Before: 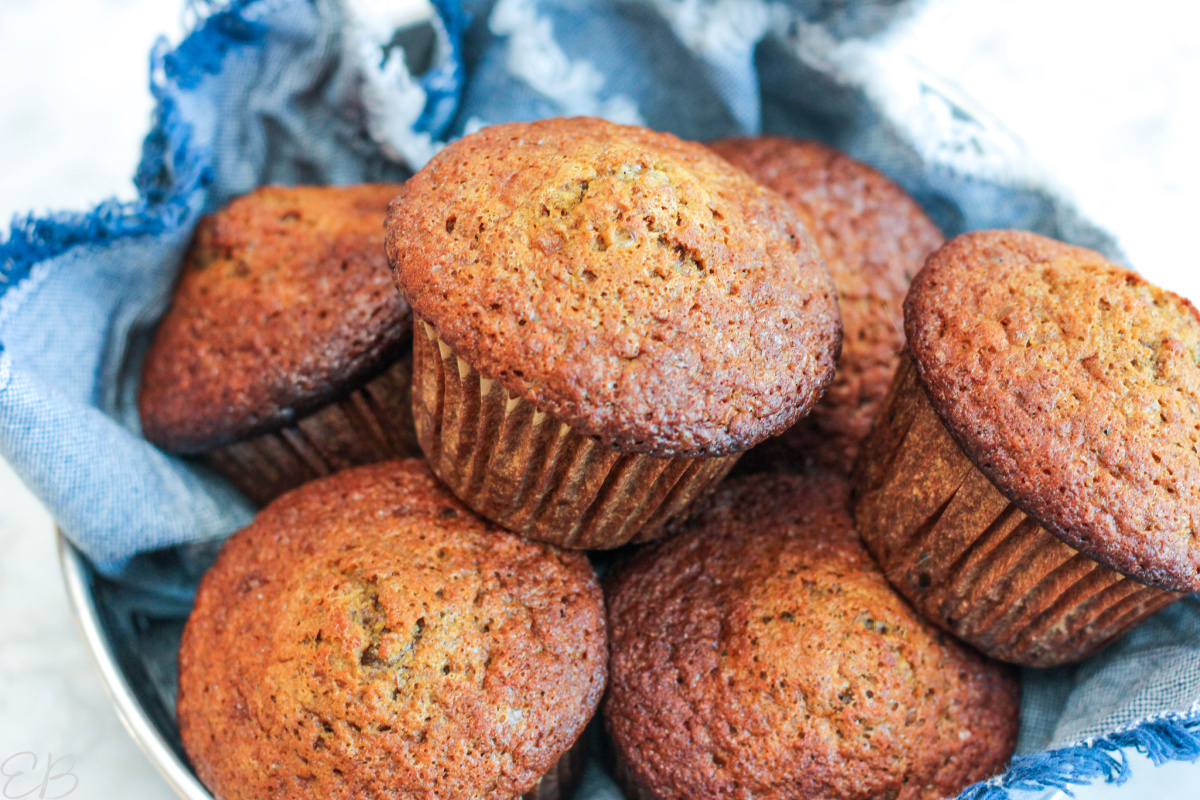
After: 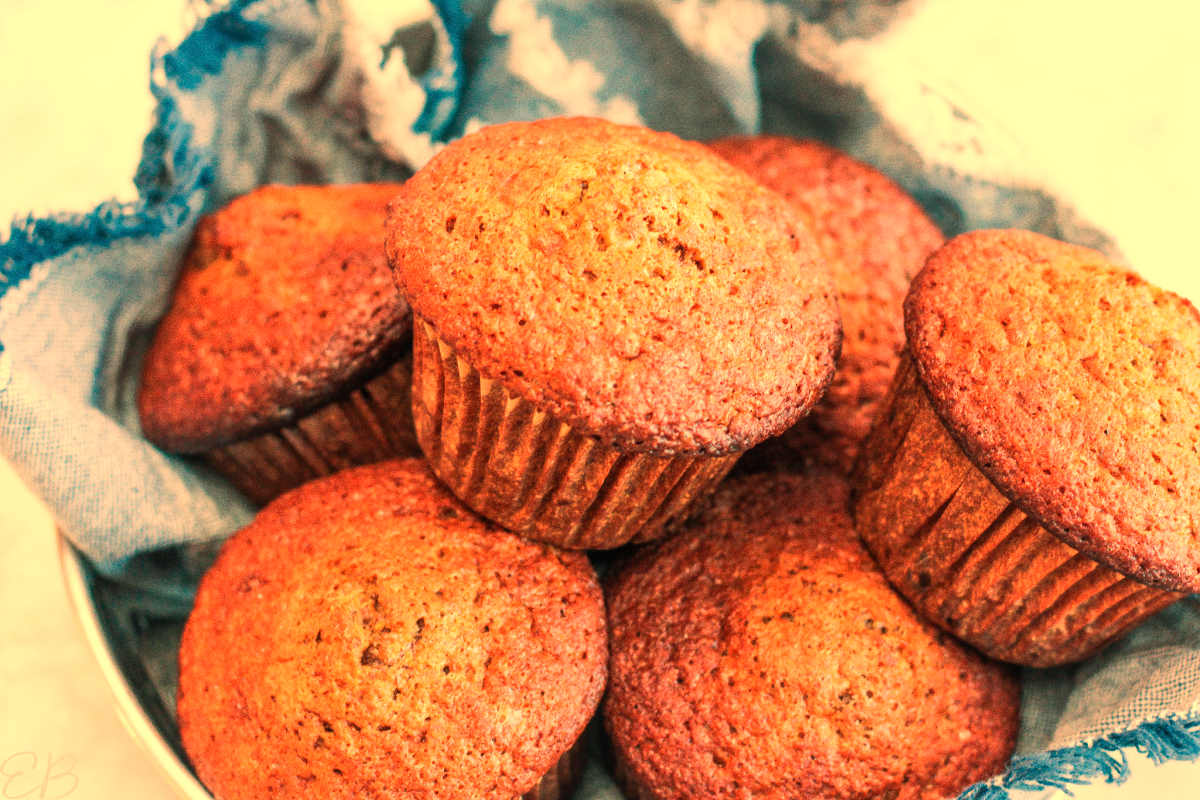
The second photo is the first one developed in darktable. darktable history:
grain: on, module defaults
white balance: red 1.467, blue 0.684
